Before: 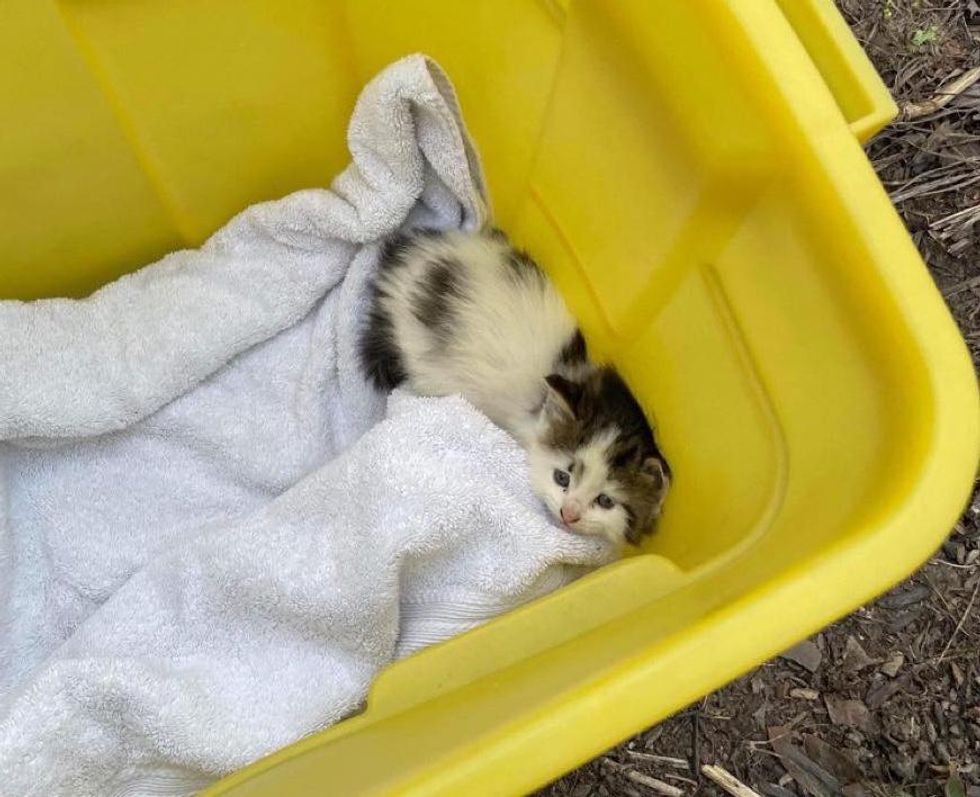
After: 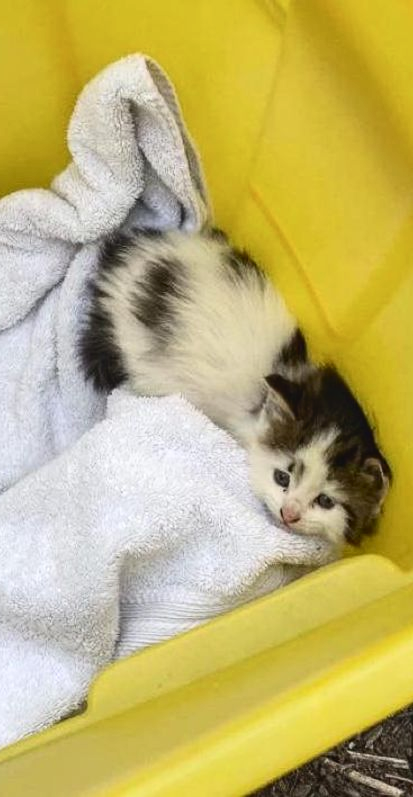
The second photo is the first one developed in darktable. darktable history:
local contrast: detail 110%
crop: left 28.583%, right 29.231%
contrast brightness saturation: contrast 0.22
